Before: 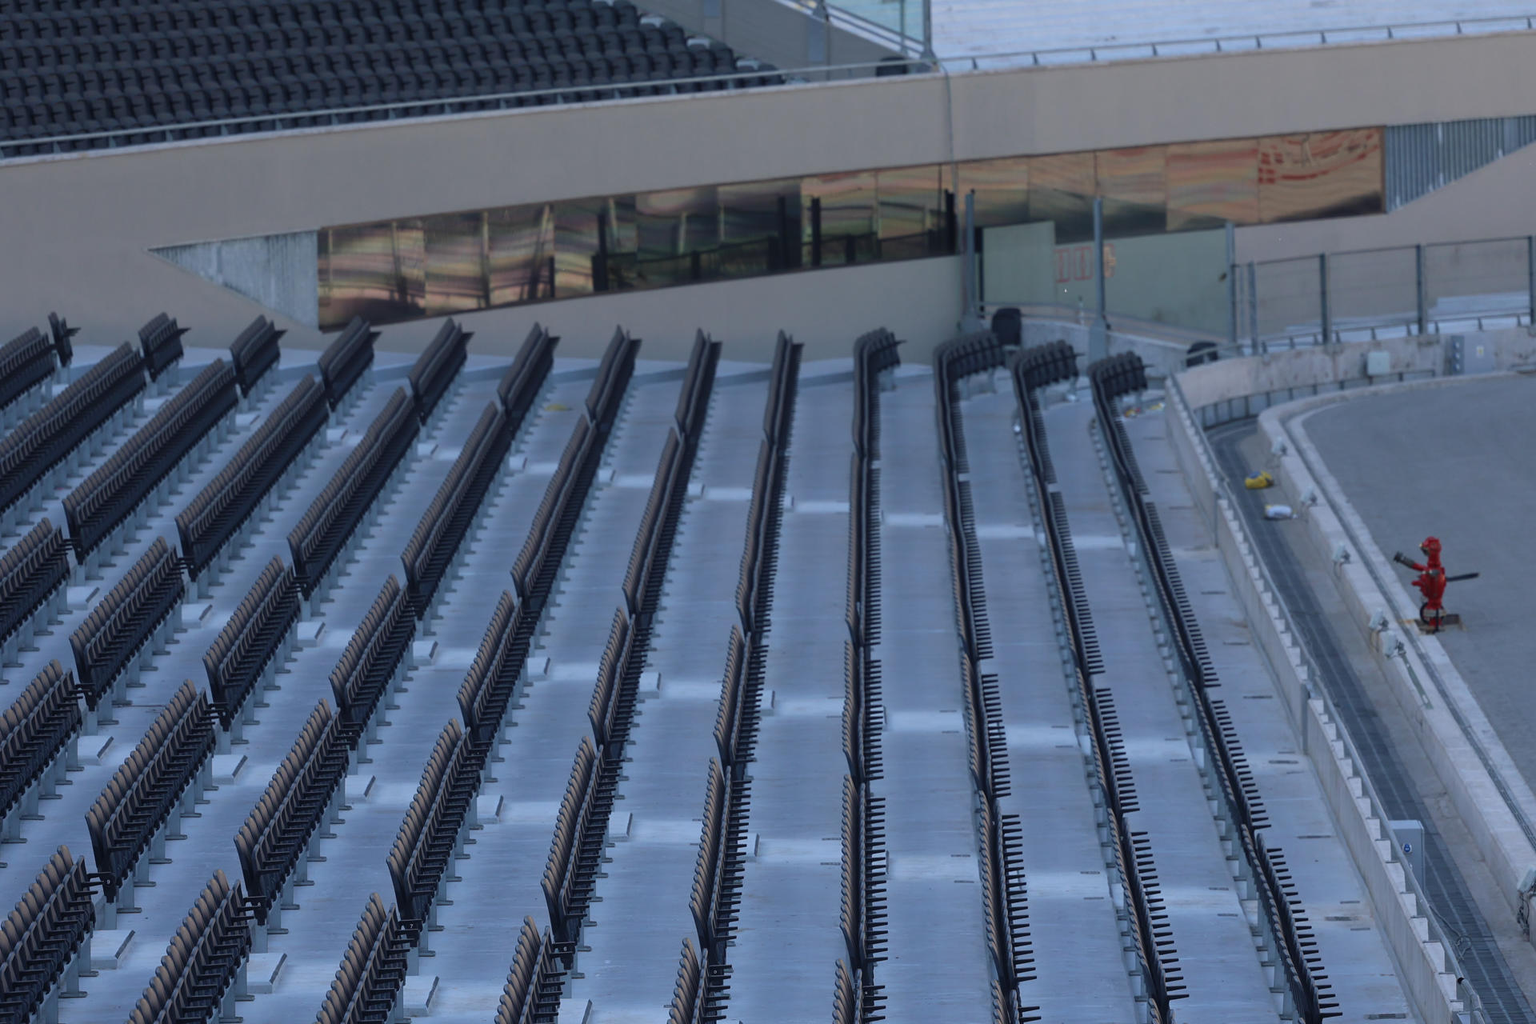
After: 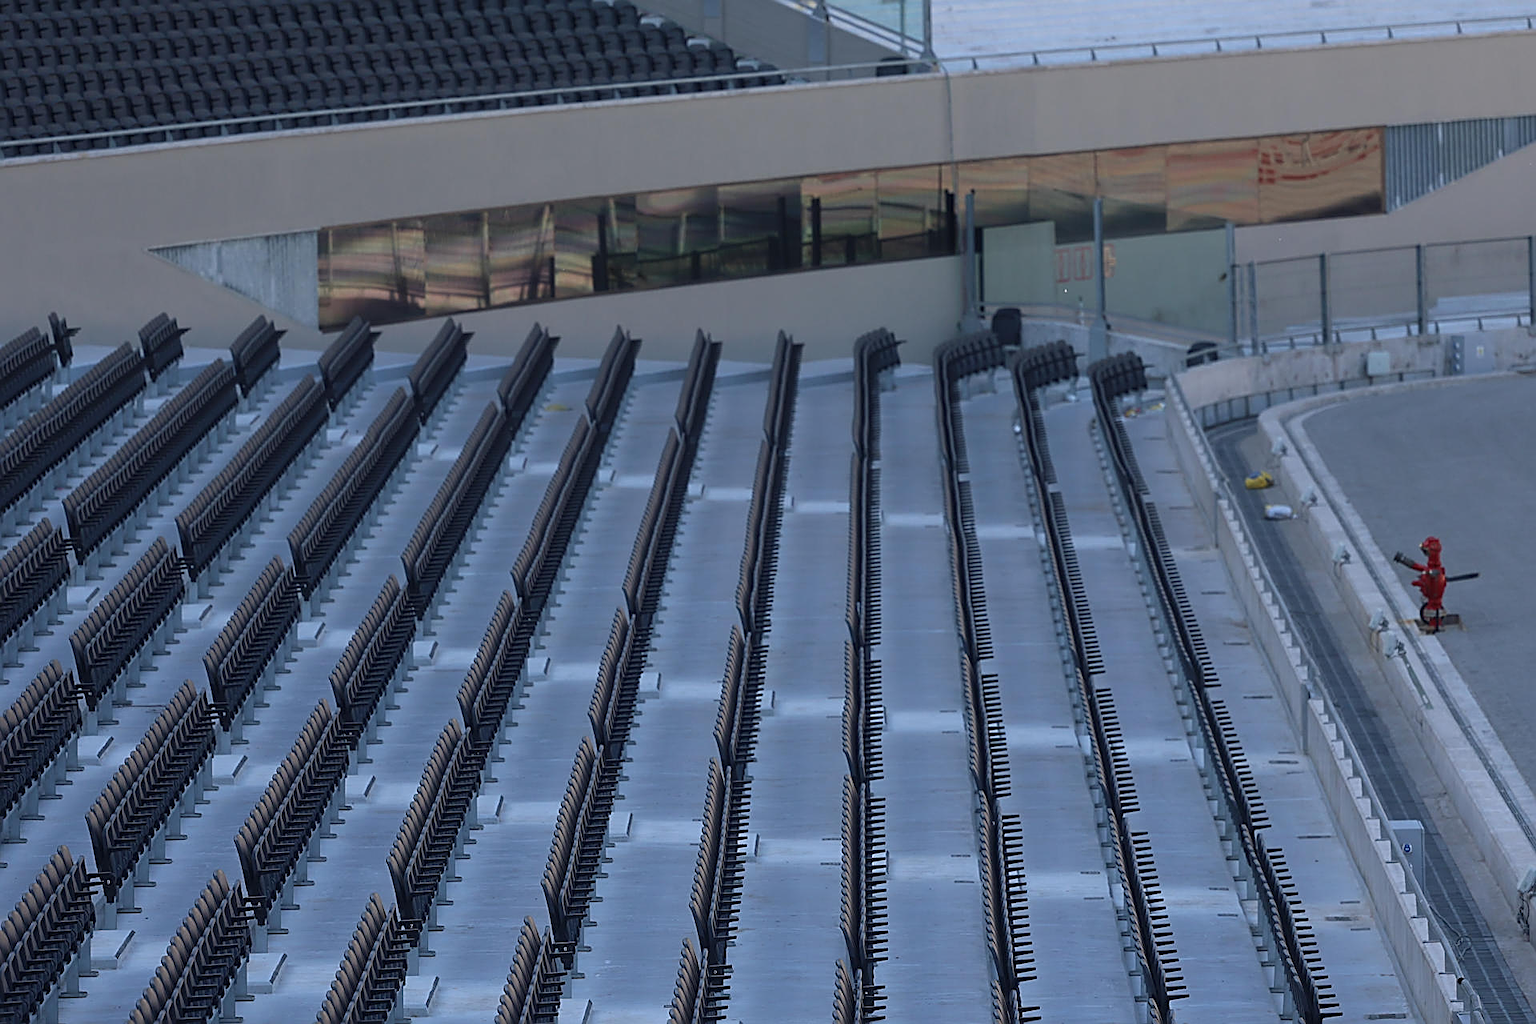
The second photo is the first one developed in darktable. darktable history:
sharpen: amount 0.887
